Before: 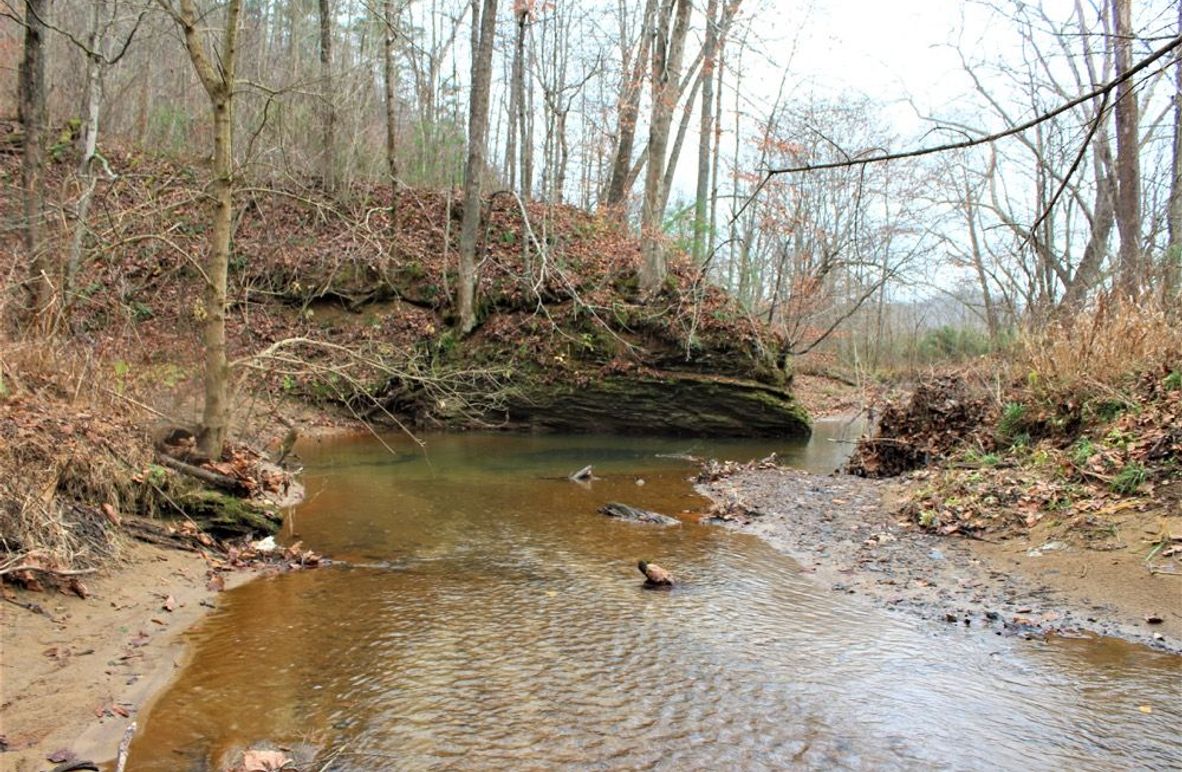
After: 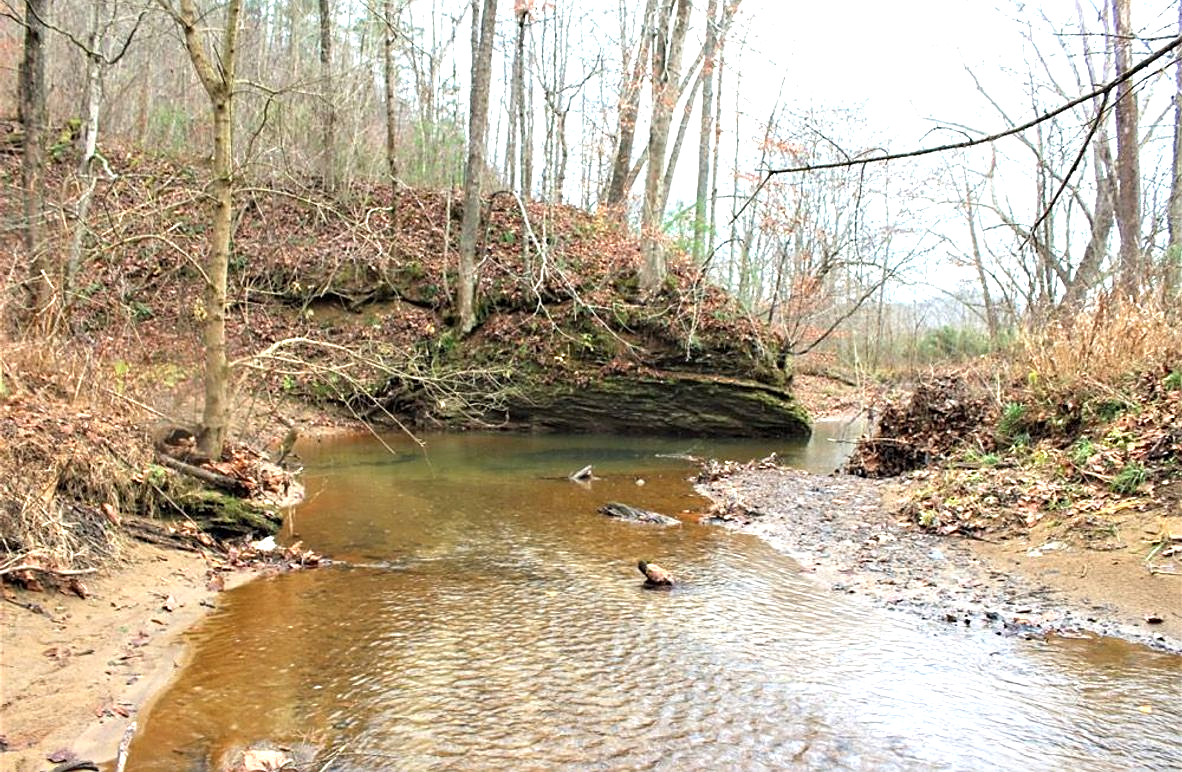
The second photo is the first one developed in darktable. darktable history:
exposure: exposure 0.74 EV, compensate highlight preservation false
sharpen: radius 1.864, amount 0.398, threshold 1.271
